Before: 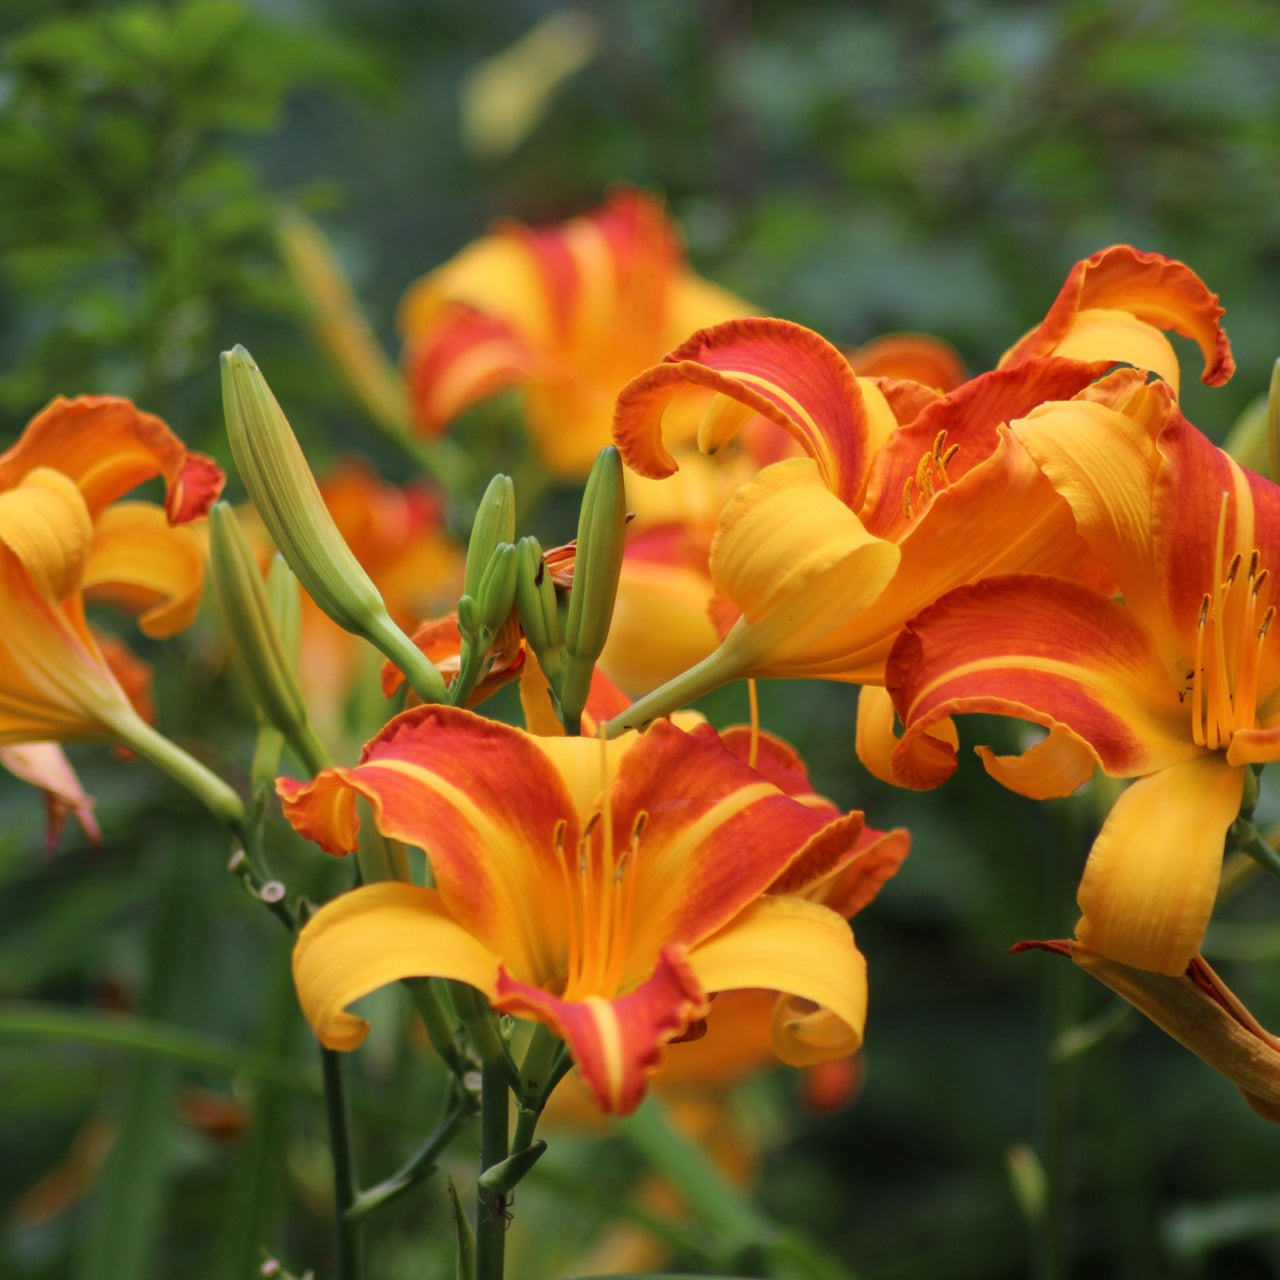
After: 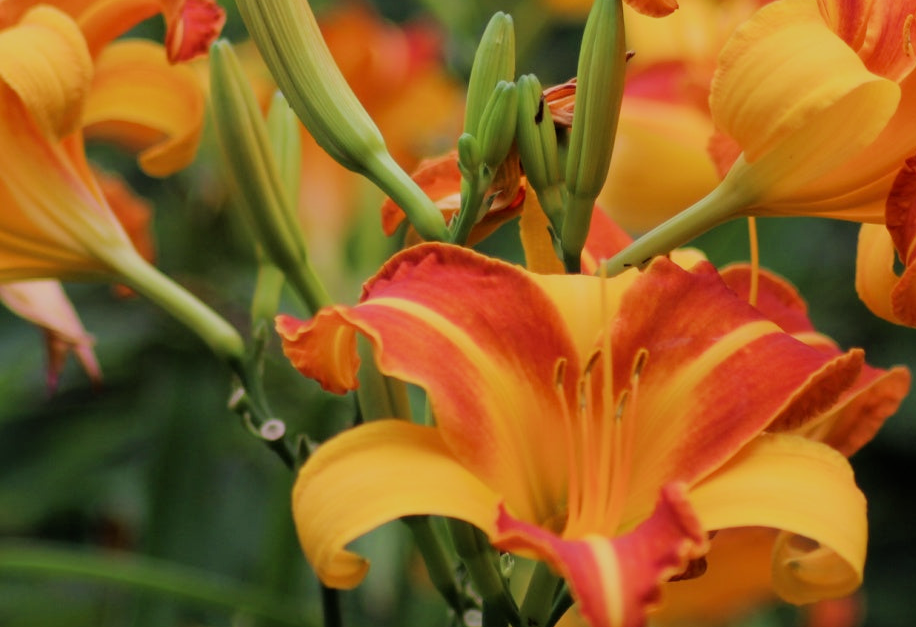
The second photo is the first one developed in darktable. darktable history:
crop: top 36.117%, right 28.403%, bottom 14.822%
filmic rgb: black relative exposure -7.65 EV, white relative exposure 4.56 EV, hardness 3.61, contrast 1.054
